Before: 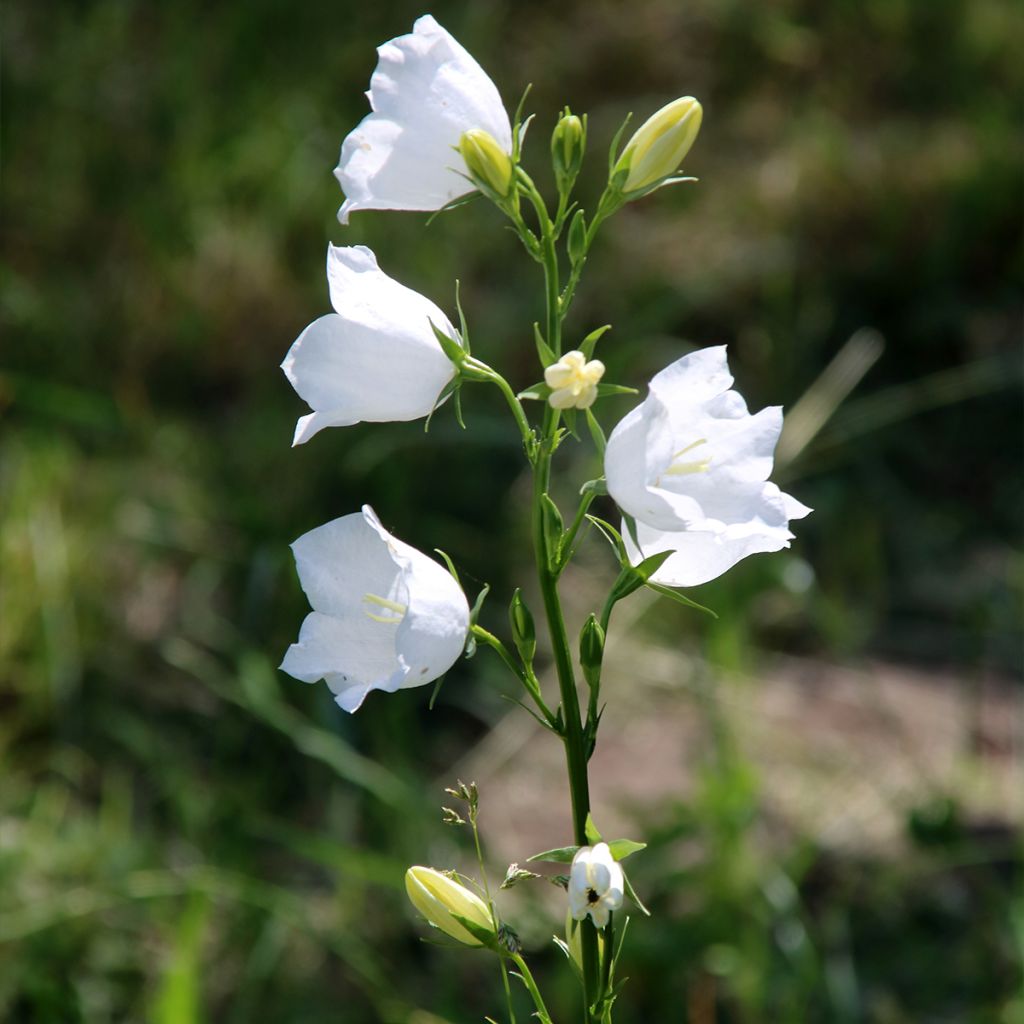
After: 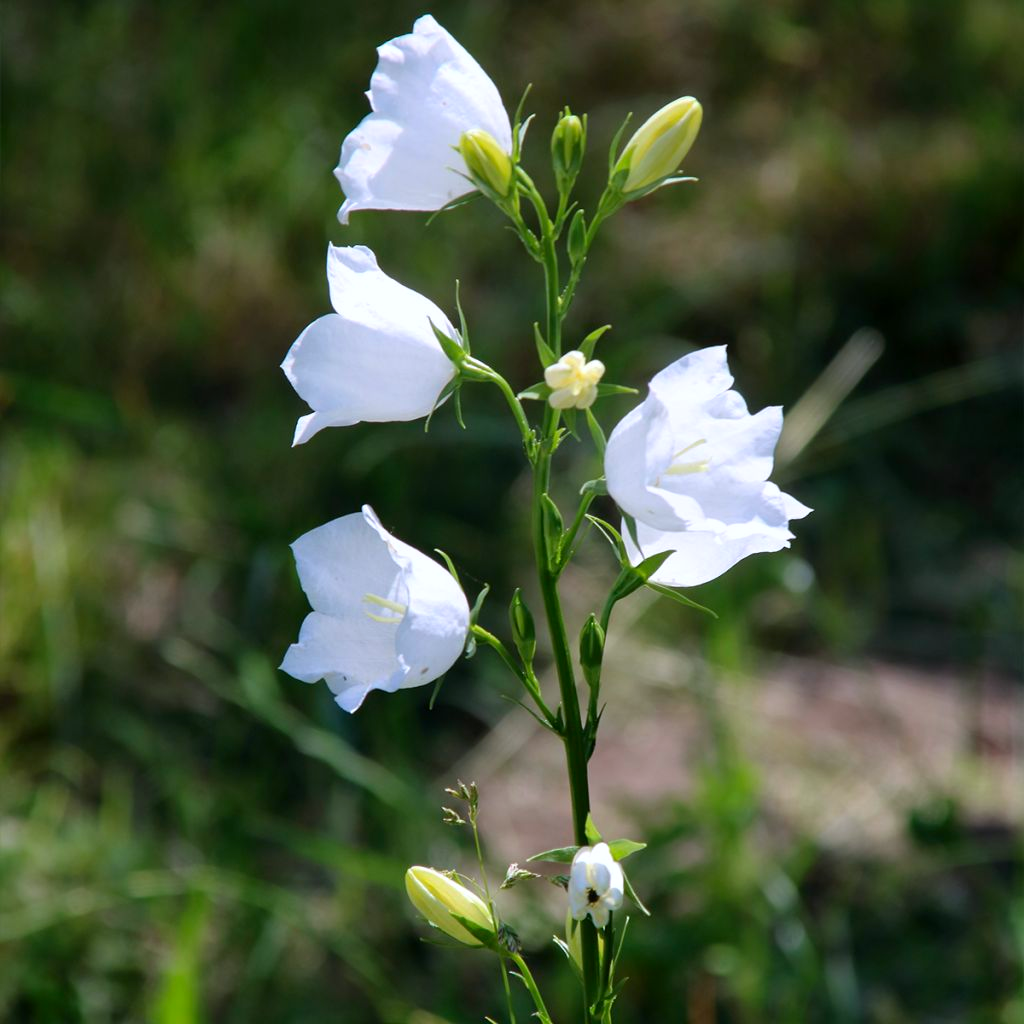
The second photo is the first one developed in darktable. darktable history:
tone equalizer: on, module defaults
contrast brightness saturation: contrast 0.039, saturation 0.165
color calibration: illuminant as shot in camera, x 0.358, y 0.373, temperature 4628.91 K, saturation algorithm version 1 (2020)
